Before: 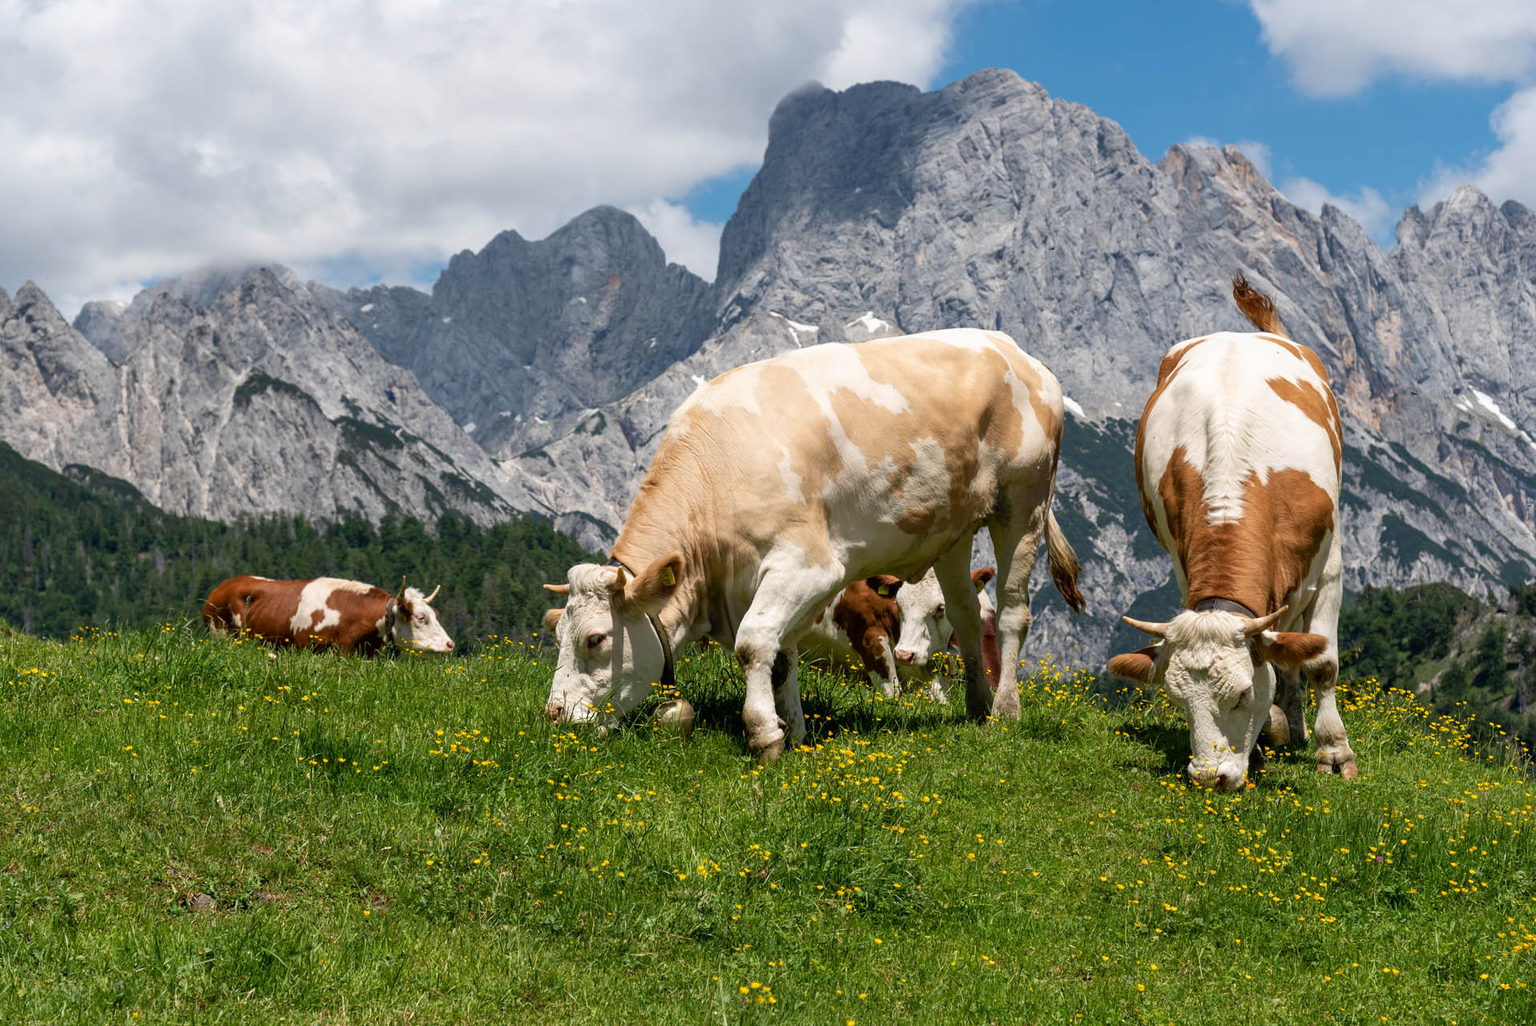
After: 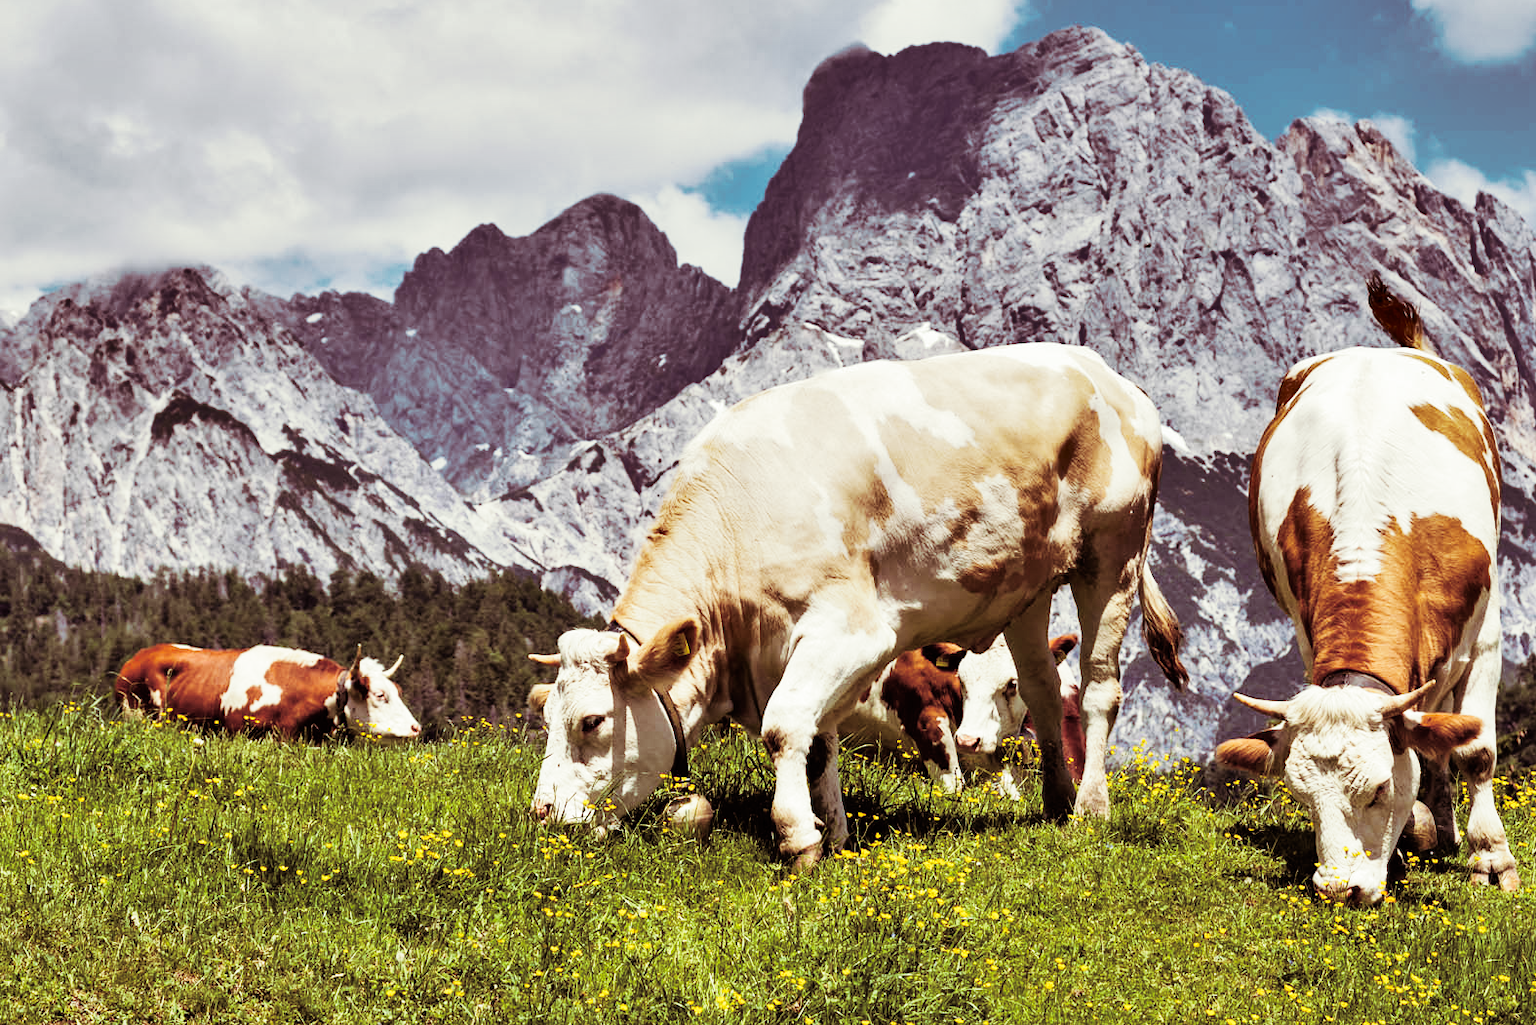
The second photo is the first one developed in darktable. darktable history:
split-toning: on, module defaults
base curve: curves: ch0 [(0, 0) (0, 0.001) (0.001, 0.001) (0.004, 0.002) (0.007, 0.004) (0.015, 0.013) (0.033, 0.045) (0.052, 0.096) (0.075, 0.17) (0.099, 0.241) (0.163, 0.42) (0.219, 0.55) (0.259, 0.616) (0.327, 0.722) (0.365, 0.765) (0.522, 0.873) (0.547, 0.881) (0.689, 0.919) (0.826, 0.952) (1, 1)], preserve colors none
crop and rotate: left 7.196%, top 4.574%, right 10.605%, bottom 13.178%
shadows and highlights: shadows 24.5, highlights -78.15, soften with gaussian
